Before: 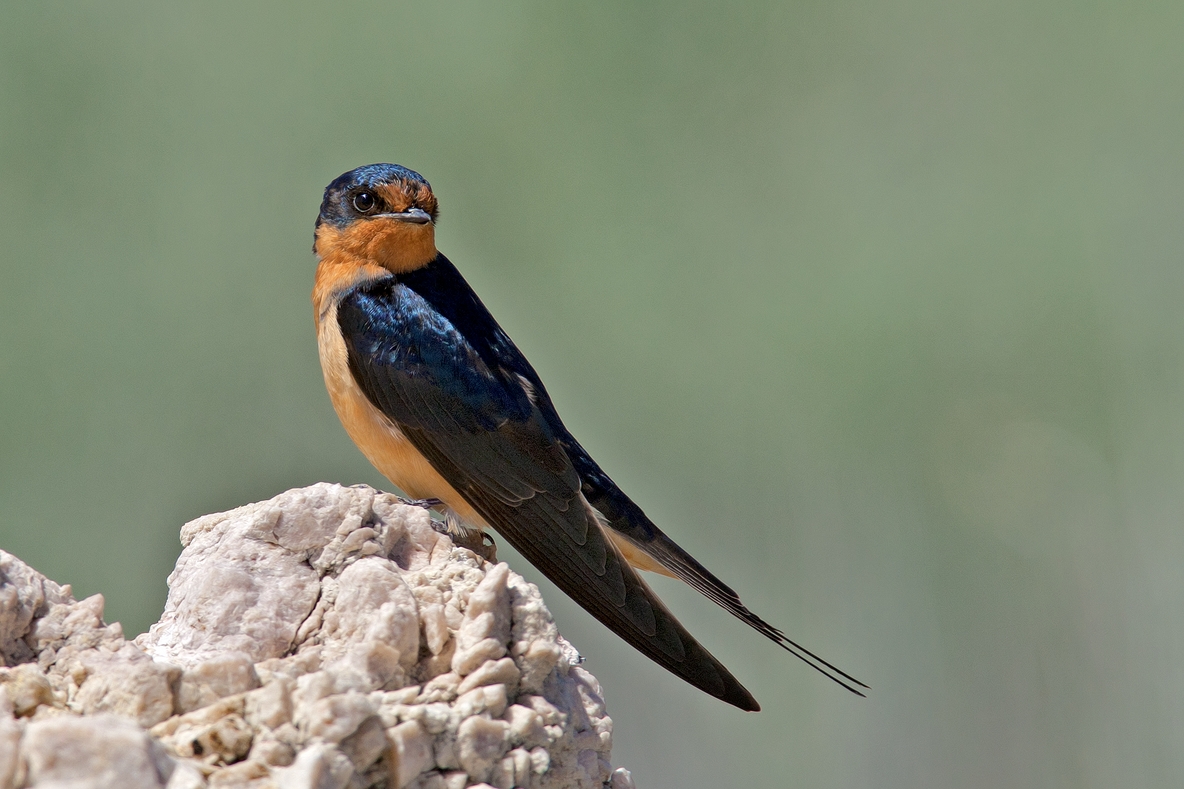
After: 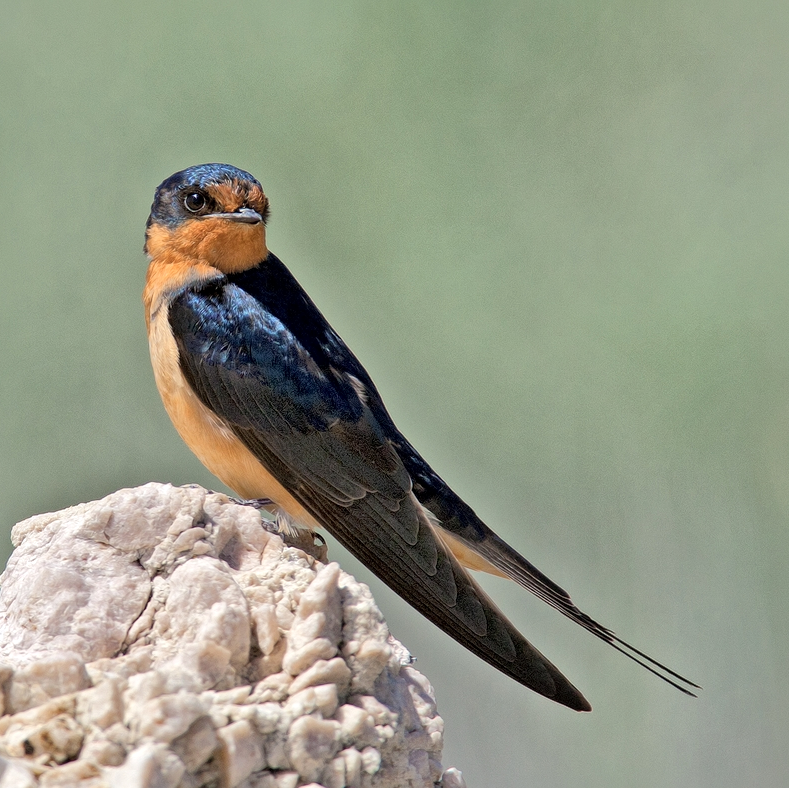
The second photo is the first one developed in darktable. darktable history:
crop and rotate: left 14.292%, right 19.041%
shadows and highlights: shadows 25, highlights -25
global tonemap: drago (1, 100), detail 1
